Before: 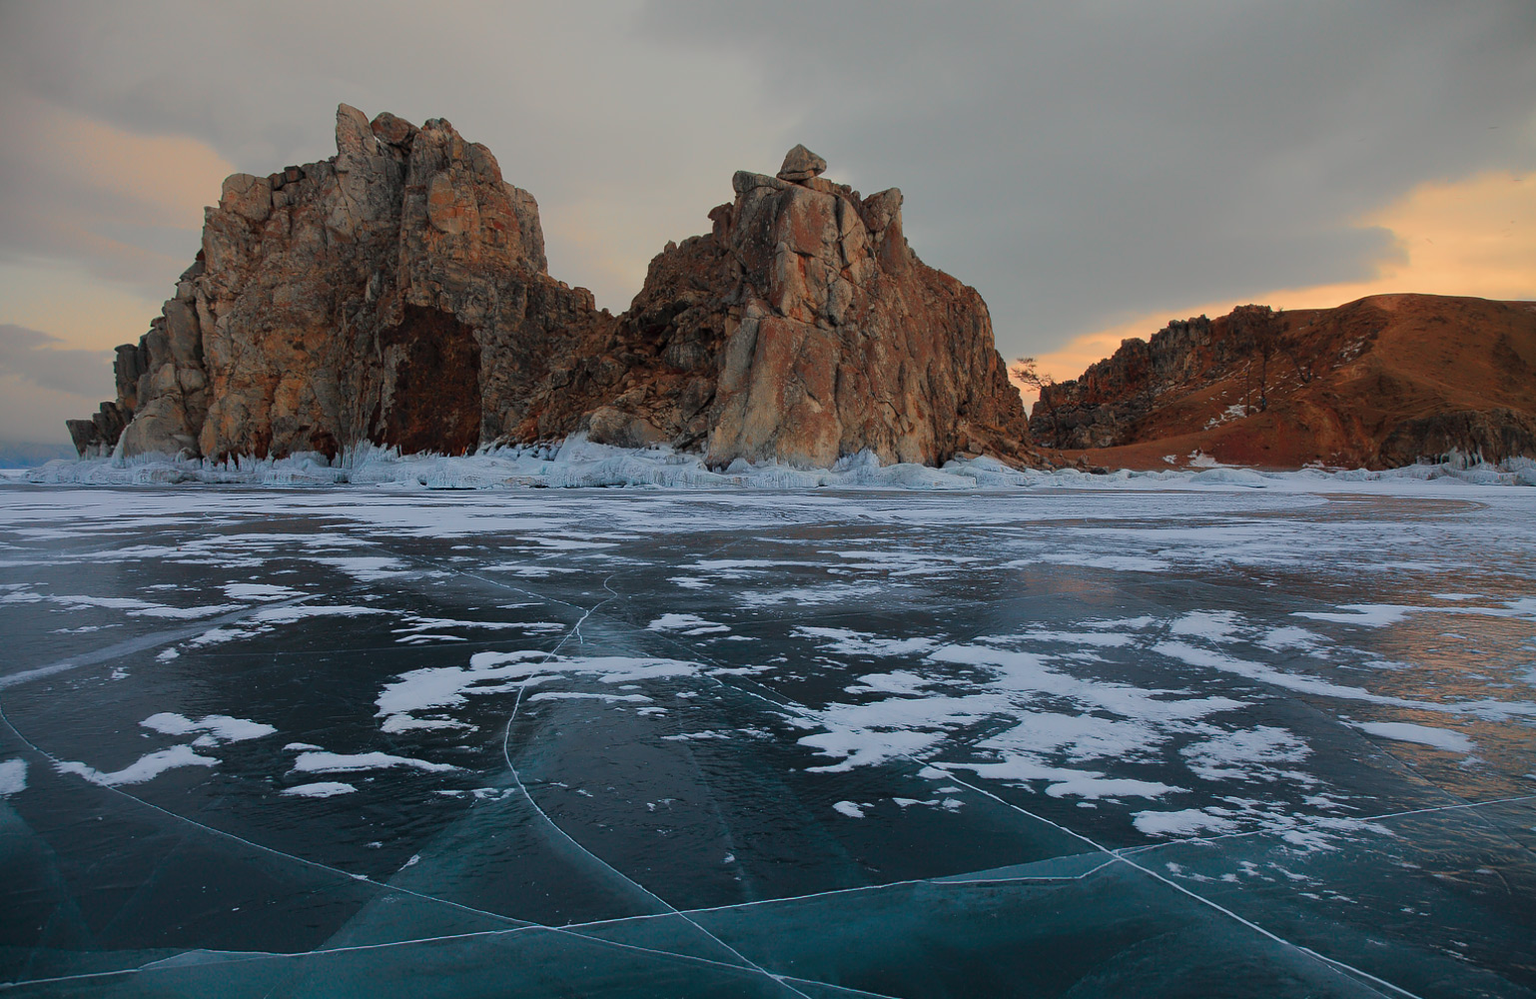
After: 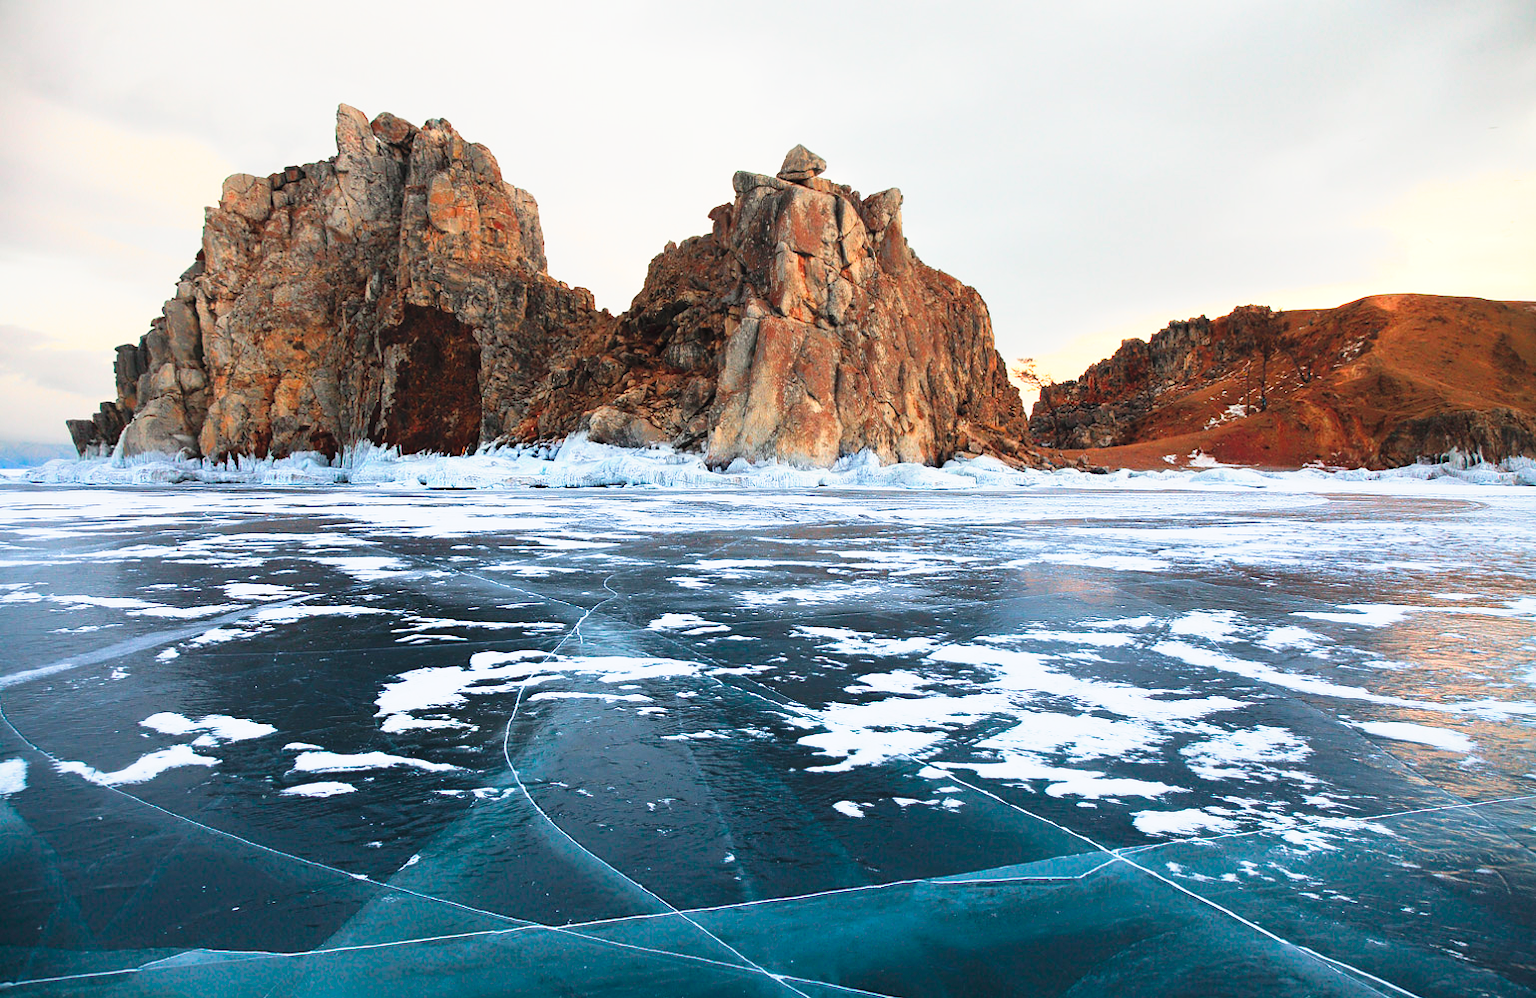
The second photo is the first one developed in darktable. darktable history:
tone curve: curves: ch0 [(0, 0.018) (0.162, 0.128) (0.434, 0.478) (0.667, 0.785) (0.819, 0.943) (1, 0.991)]; ch1 [(0, 0) (0.402, 0.36) (0.476, 0.449) (0.506, 0.505) (0.523, 0.518) (0.582, 0.586) (0.641, 0.668) (0.7, 0.741) (1, 1)]; ch2 [(0, 0) (0.416, 0.403) (0.483, 0.472) (0.503, 0.505) (0.521, 0.519) (0.547, 0.561) (0.597, 0.643) (0.699, 0.759) (0.997, 0.858)], preserve colors none
tone equalizer: -8 EV 0.061 EV, edges refinement/feathering 500, mask exposure compensation -1.57 EV, preserve details no
exposure: black level correction 0, exposure 1.2 EV, compensate highlight preservation false
